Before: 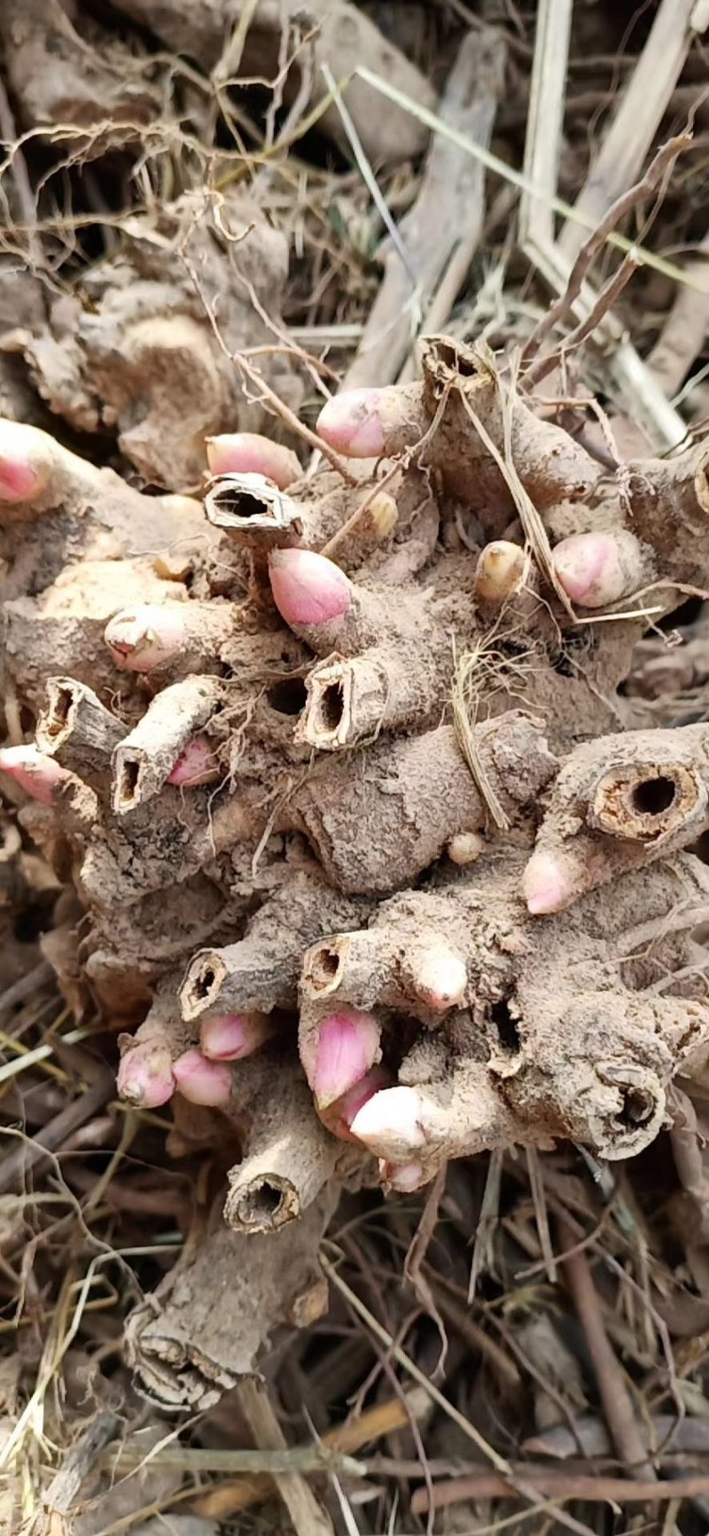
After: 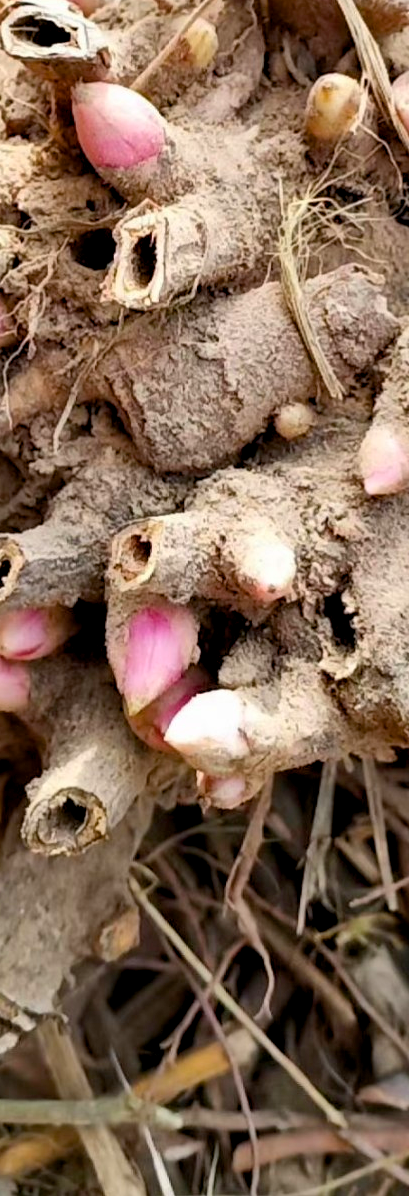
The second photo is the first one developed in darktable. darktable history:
crop and rotate: left 28.988%, top 31.005%, right 19.813%
color balance rgb: global offset › luminance -0.495%, perceptual saturation grading › global saturation 30.023%
shadows and highlights: shadows 48.36, highlights -42.35, soften with gaussian
